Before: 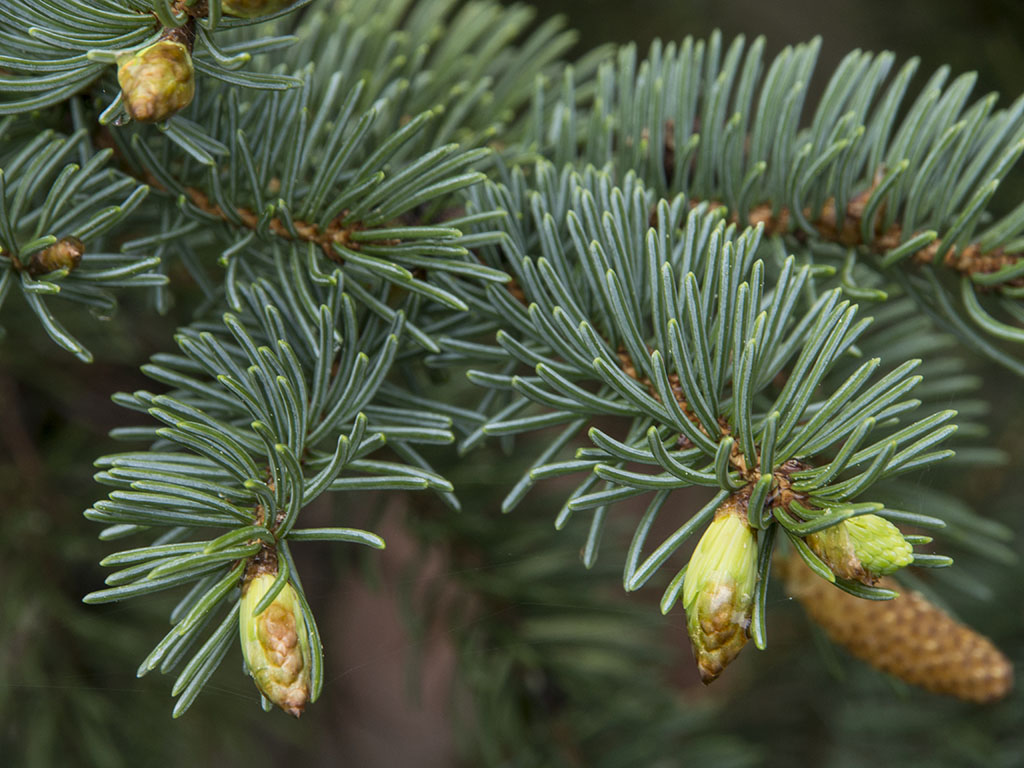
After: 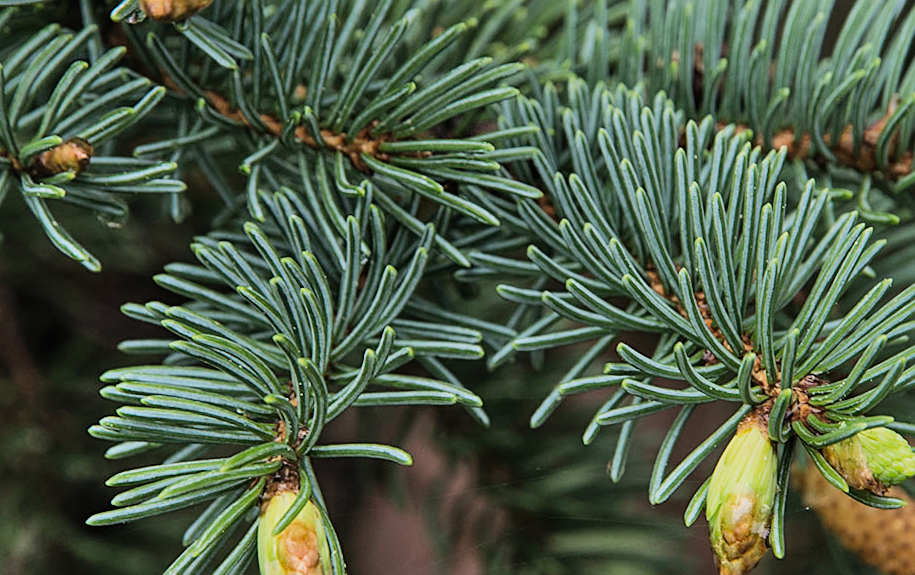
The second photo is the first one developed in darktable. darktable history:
tone equalizer: -8 EV -0.417 EV, -7 EV -0.389 EV, -6 EV -0.333 EV, -5 EV -0.222 EV, -3 EV 0.222 EV, -2 EV 0.333 EV, -1 EV 0.389 EV, +0 EV 0.417 EV, edges refinement/feathering 500, mask exposure compensation -1.57 EV, preserve details no
sharpen: on, module defaults
crop: top 7.49%, right 9.717%, bottom 11.943%
local contrast: mode bilateral grid, contrast 10, coarseness 25, detail 115%, midtone range 0.2
filmic rgb: black relative exposure -7.65 EV, white relative exposure 4.56 EV, hardness 3.61, color science v6 (2022)
exposure: black level correction -0.008, exposure 0.067 EV, compensate highlight preservation false
shadows and highlights: soften with gaussian
rotate and perspective: rotation 0.679°, lens shift (horizontal) 0.136, crop left 0.009, crop right 0.991, crop top 0.078, crop bottom 0.95
